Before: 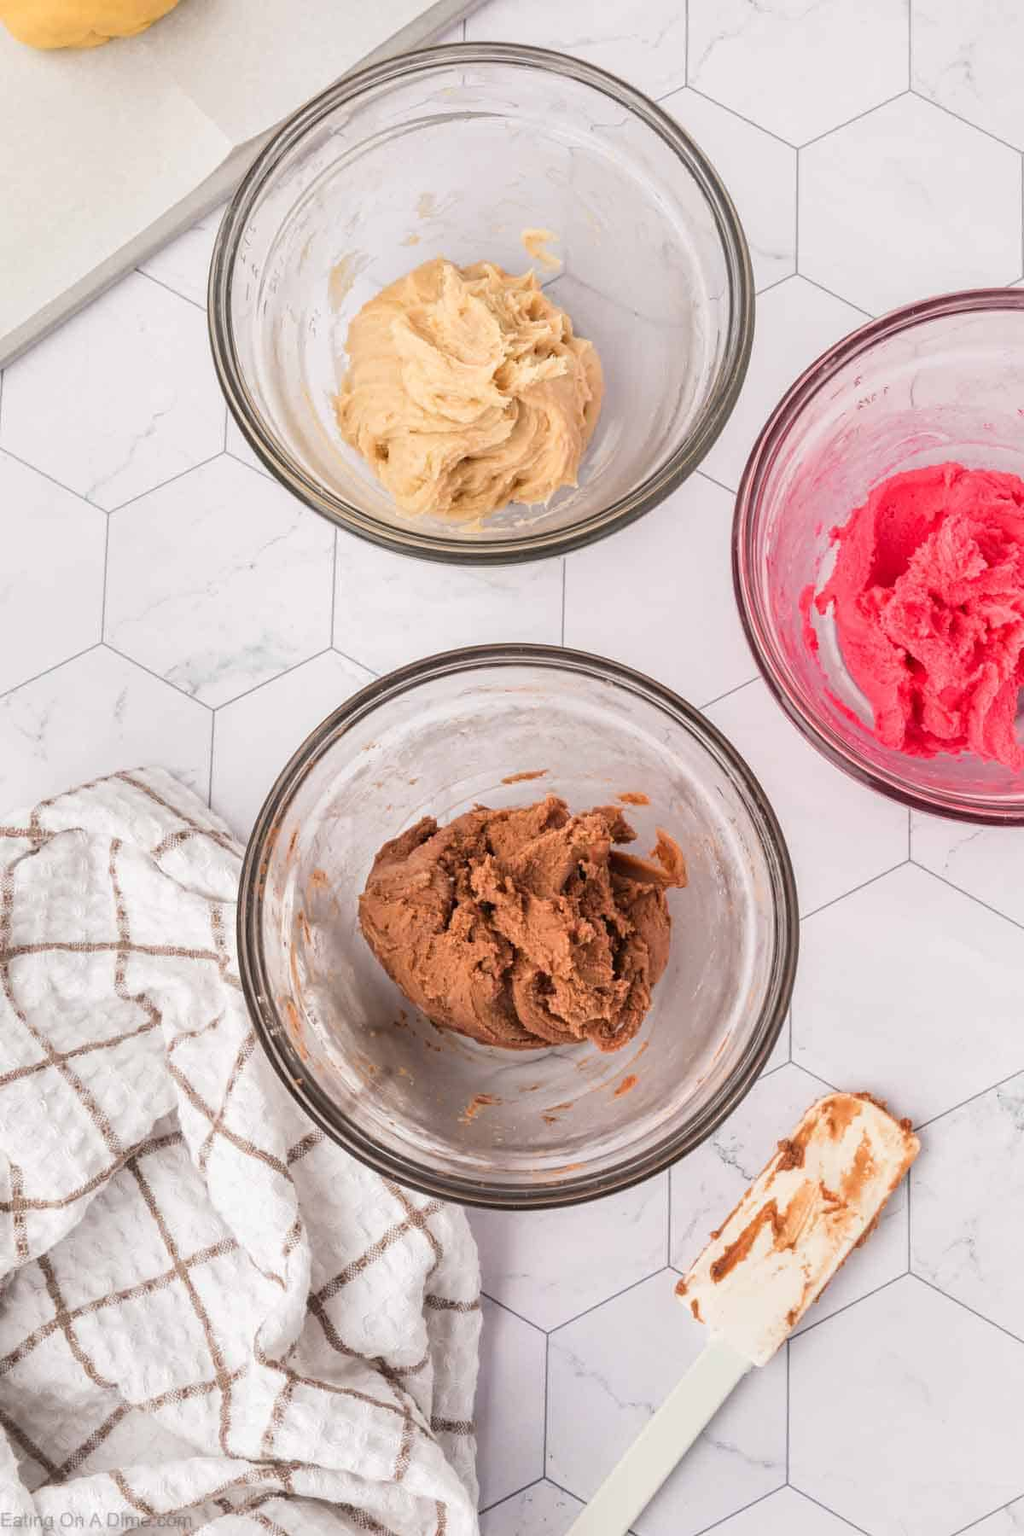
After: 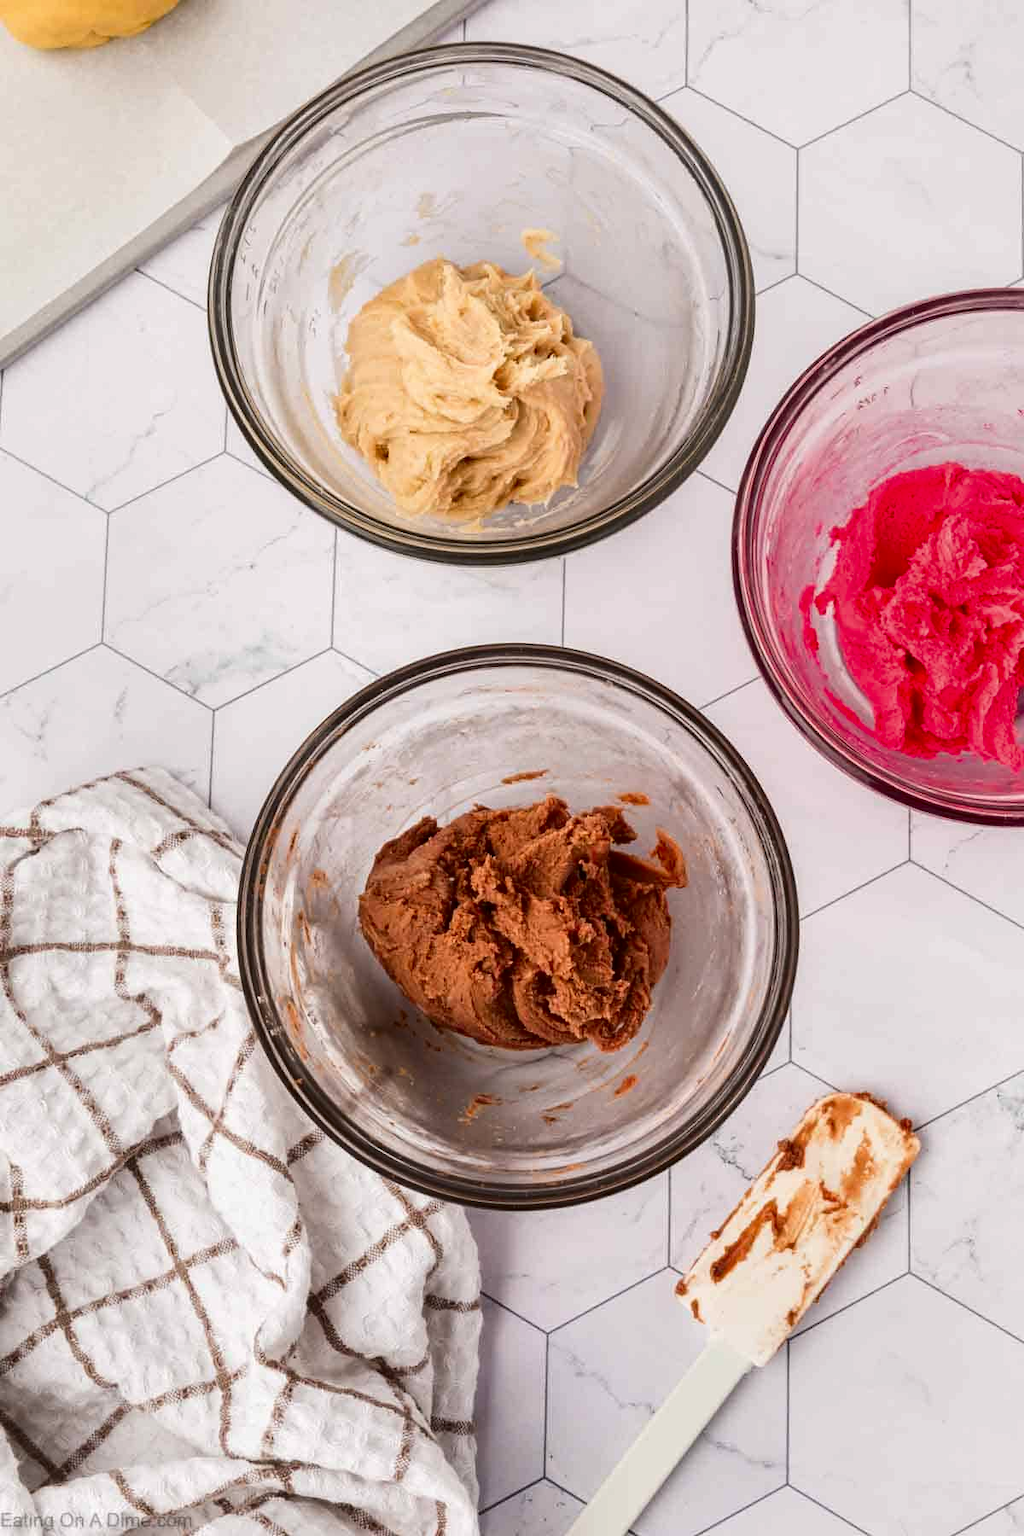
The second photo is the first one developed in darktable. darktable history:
contrast brightness saturation: contrast 0.133, brightness -0.229, saturation 0.138
